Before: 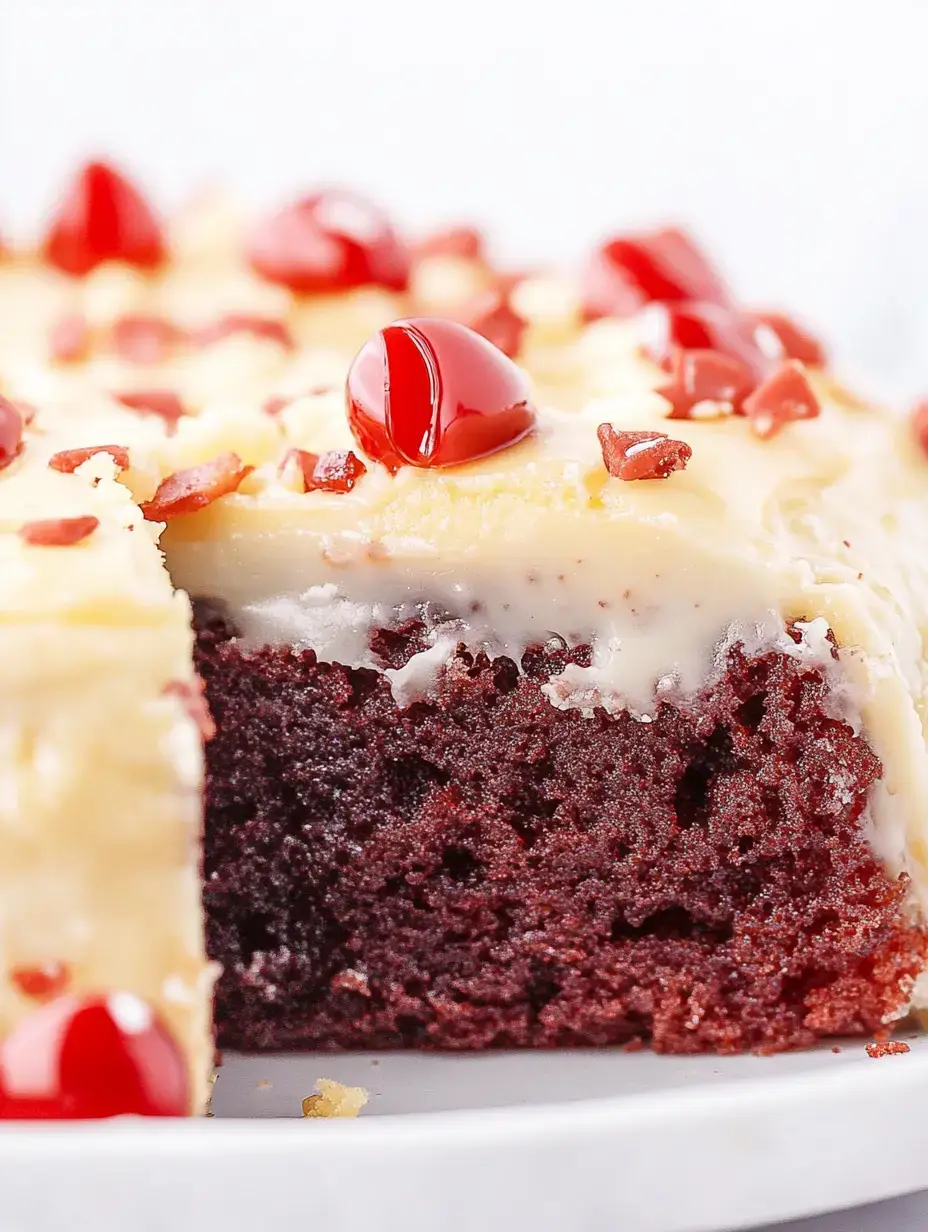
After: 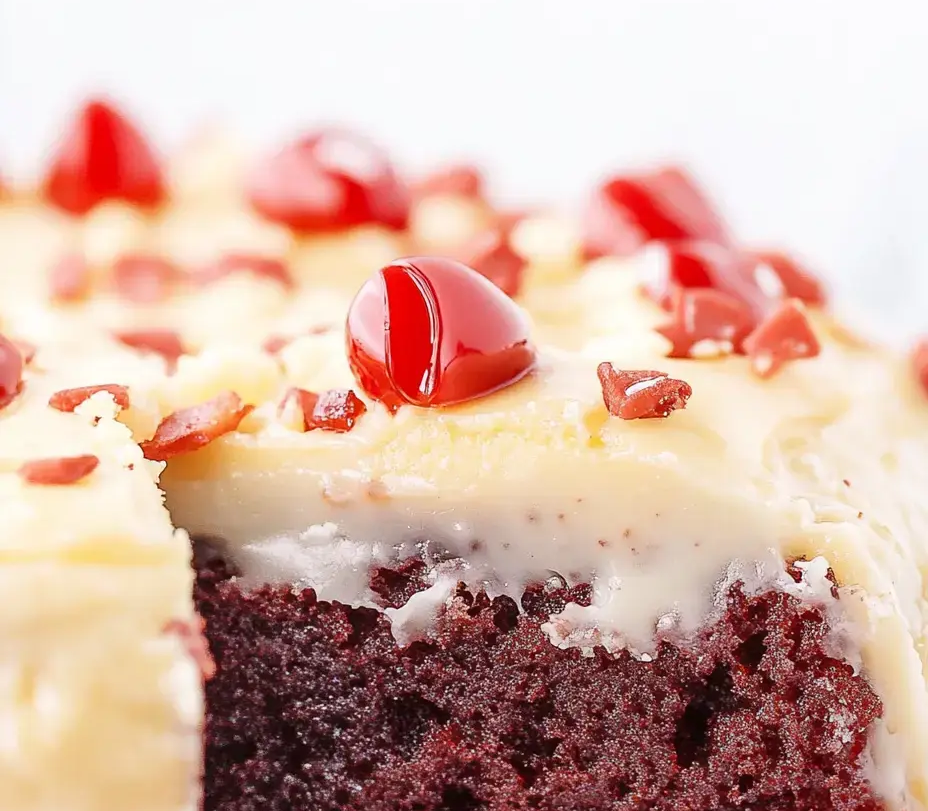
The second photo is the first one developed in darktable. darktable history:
crop and rotate: top 4.971%, bottom 29.129%
